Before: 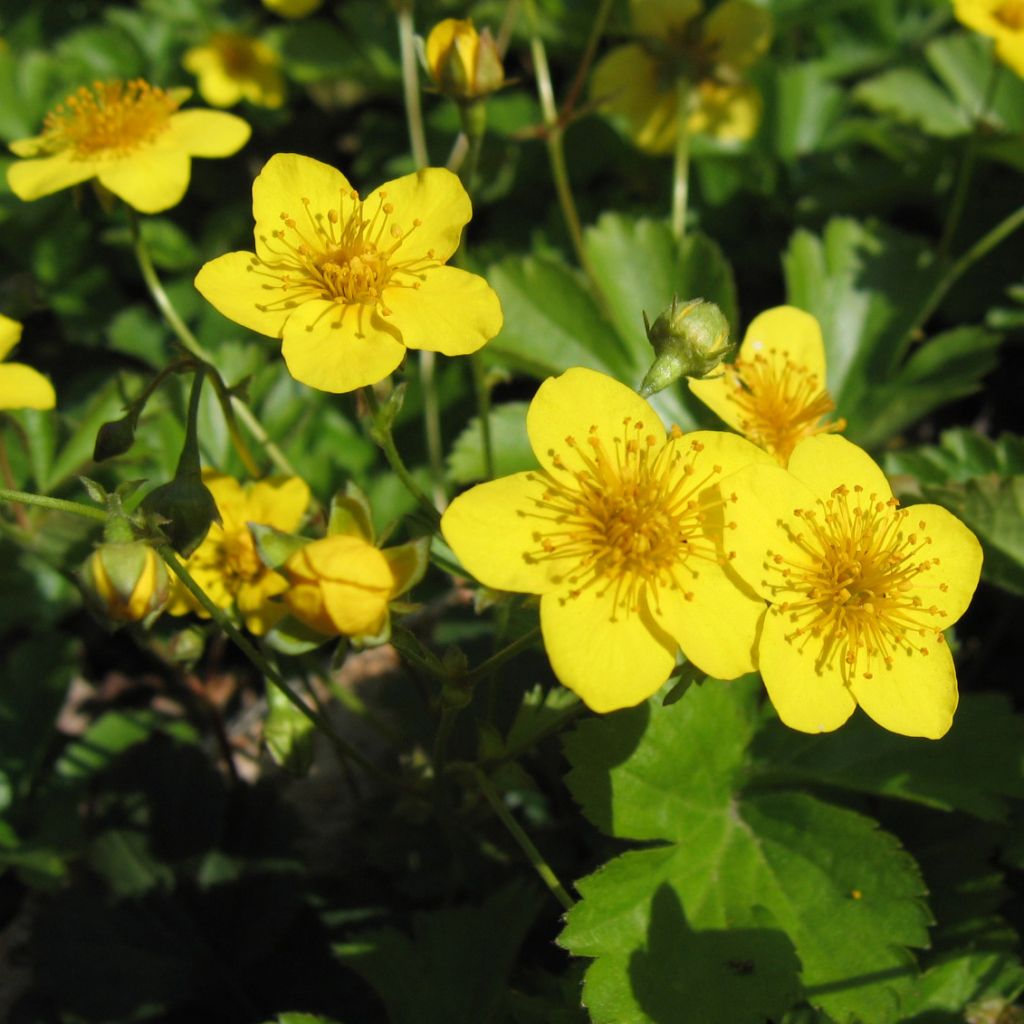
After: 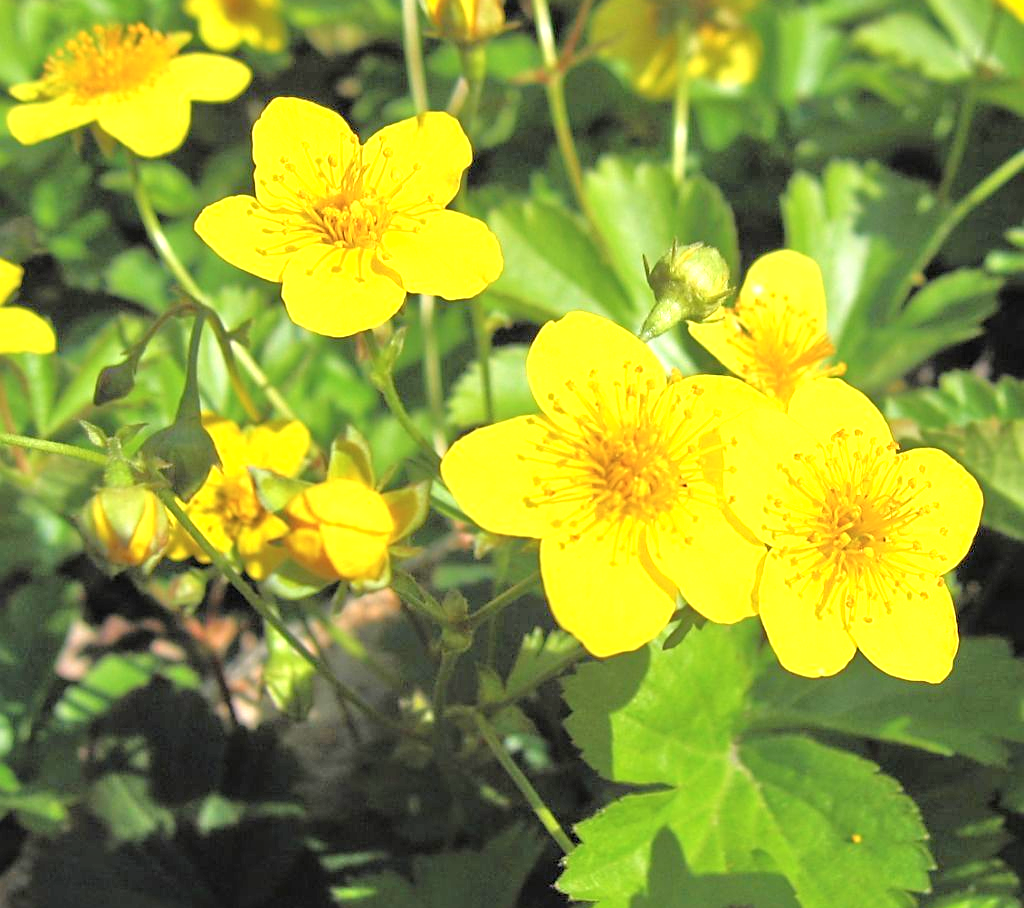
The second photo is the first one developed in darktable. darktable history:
sharpen: on, module defaults
contrast brightness saturation: brightness 0.132
exposure: exposure 1 EV, compensate highlight preservation false
tone equalizer: -7 EV 0.154 EV, -6 EV 0.581 EV, -5 EV 1.13 EV, -4 EV 1.37 EV, -3 EV 1.17 EV, -2 EV 0.6 EV, -1 EV 0.156 EV
crop and rotate: top 5.547%, bottom 5.702%
